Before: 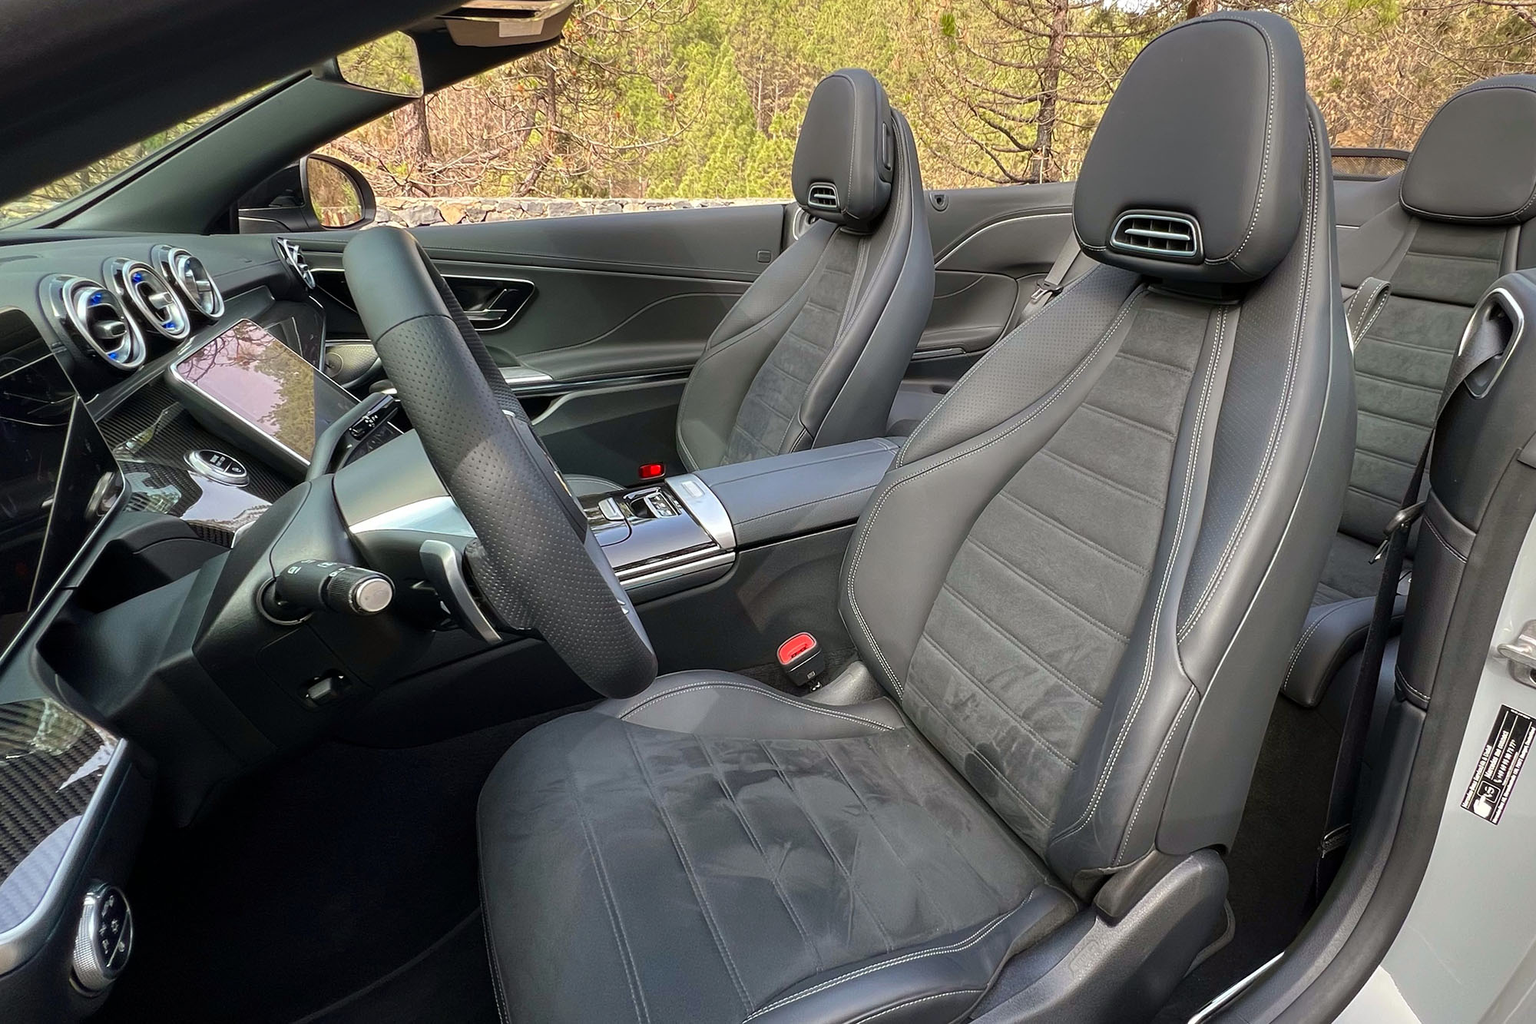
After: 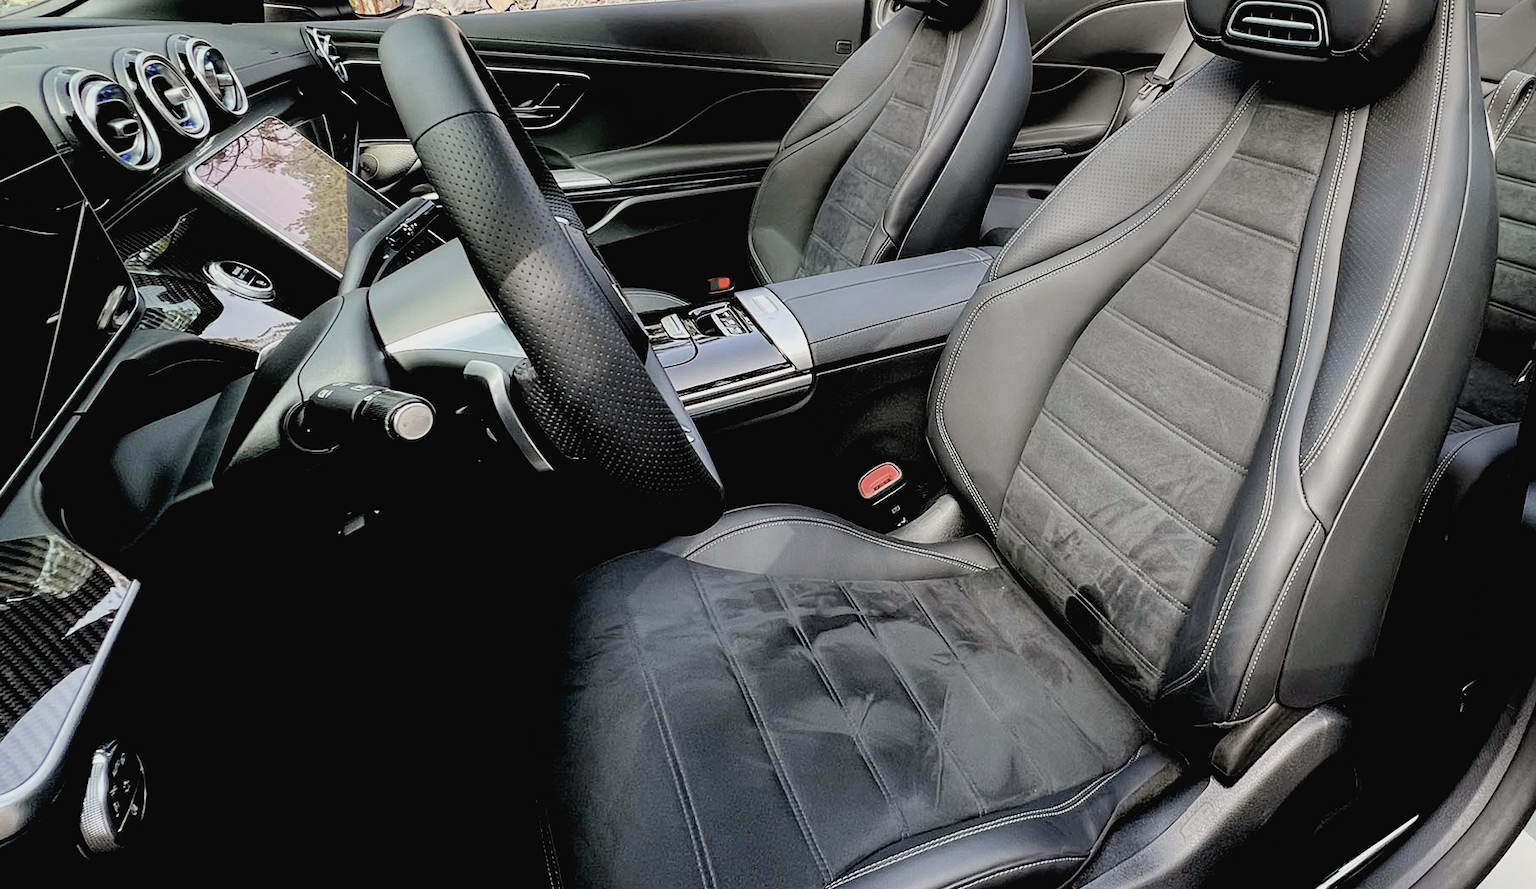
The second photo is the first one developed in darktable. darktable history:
crop: top 20.916%, right 9.437%, bottom 0.316%
white balance: emerald 1
exposure: black level correction 0.04, exposure 0.5 EV, compensate highlight preservation false
filmic rgb: black relative exposure -5 EV, hardness 2.88, contrast 1.2
contrast brightness saturation: contrast -0.05, saturation -0.41
